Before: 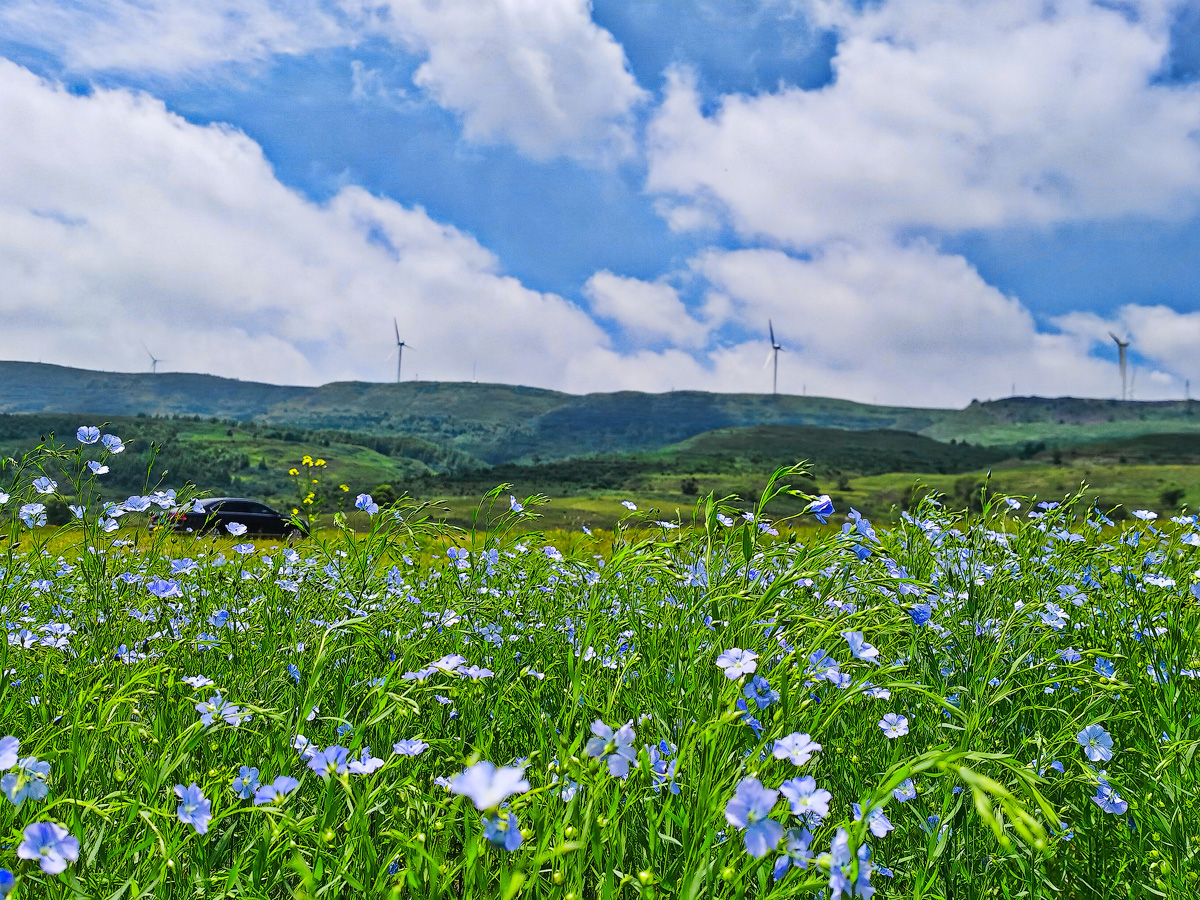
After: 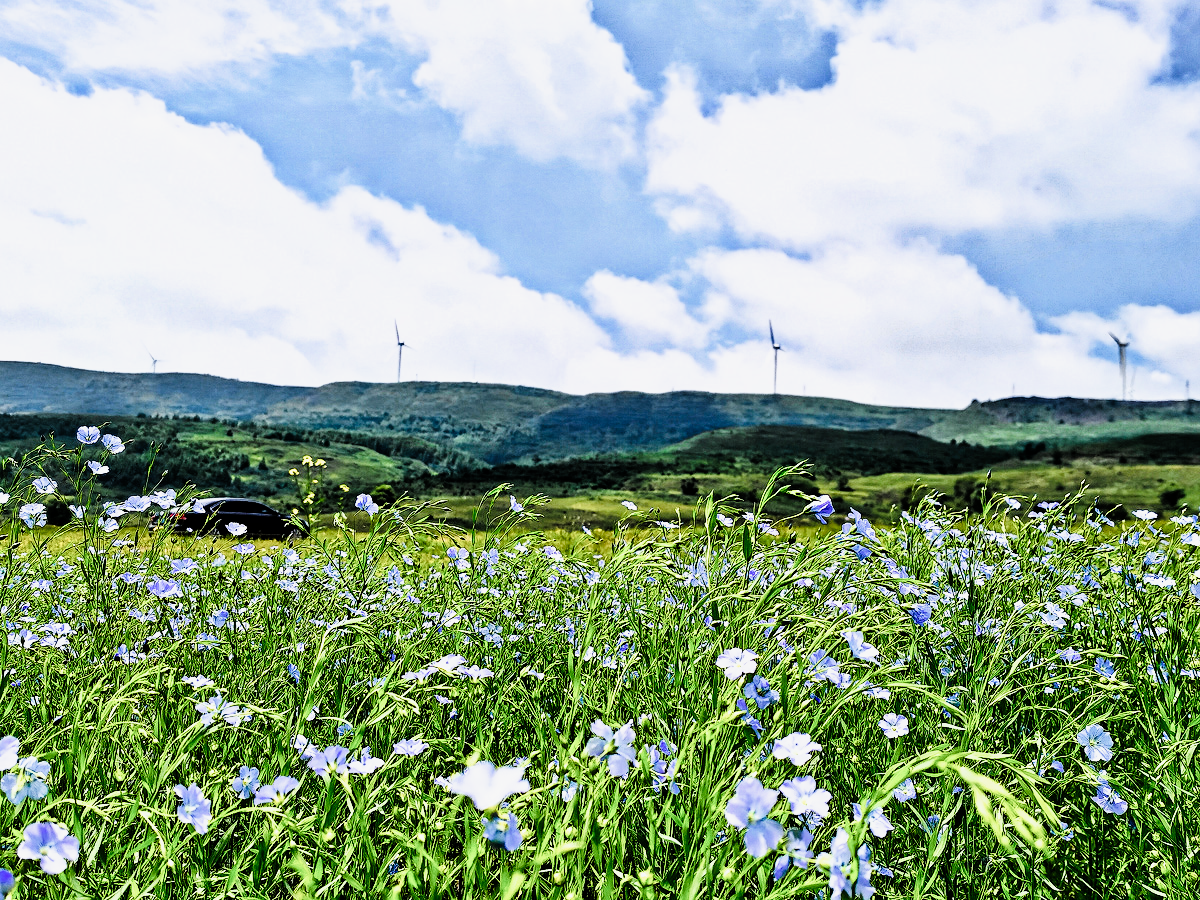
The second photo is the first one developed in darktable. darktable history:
filmic rgb: black relative exposure -8.24 EV, white relative exposure 2.22 EV, hardness 7.08, latitude 86.1%, contrast 1.692, highlights saturation mix -3.24%, shadows ↔ highlights balance -3.05%
tone curve: curves: ch0 [(0, 0) (0.091, 0.077) (0.389, 0.458) (0.745, 0.82) (0.856, 0.899) (0.92, 0.938) (1, 0.973)]; ch1 [(0, 0) (0.437, 0.404) (0.5, 0.5) (0.529, 0.55) (0.58, 0.6) (0.616, 0.649) (1, 1)]; ch2 [(0, 0) (0.442, 0.415) (0.5, 0.5) (0.535, 0.557) (0.585, 0.62) (1, 1)], preserve colors none
